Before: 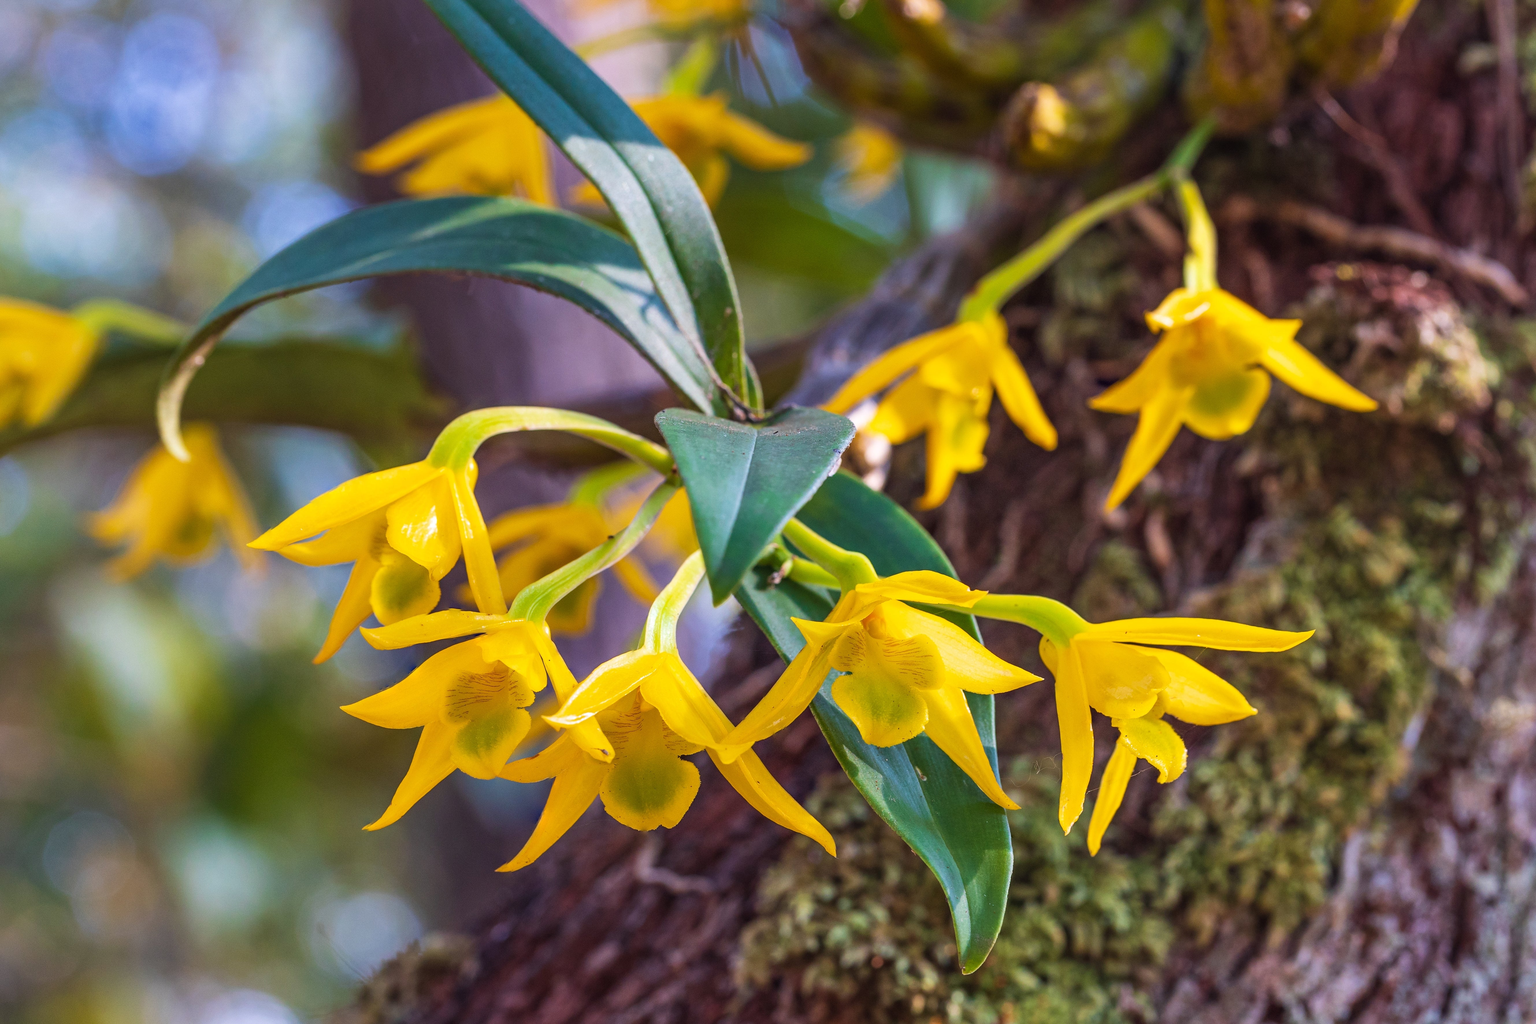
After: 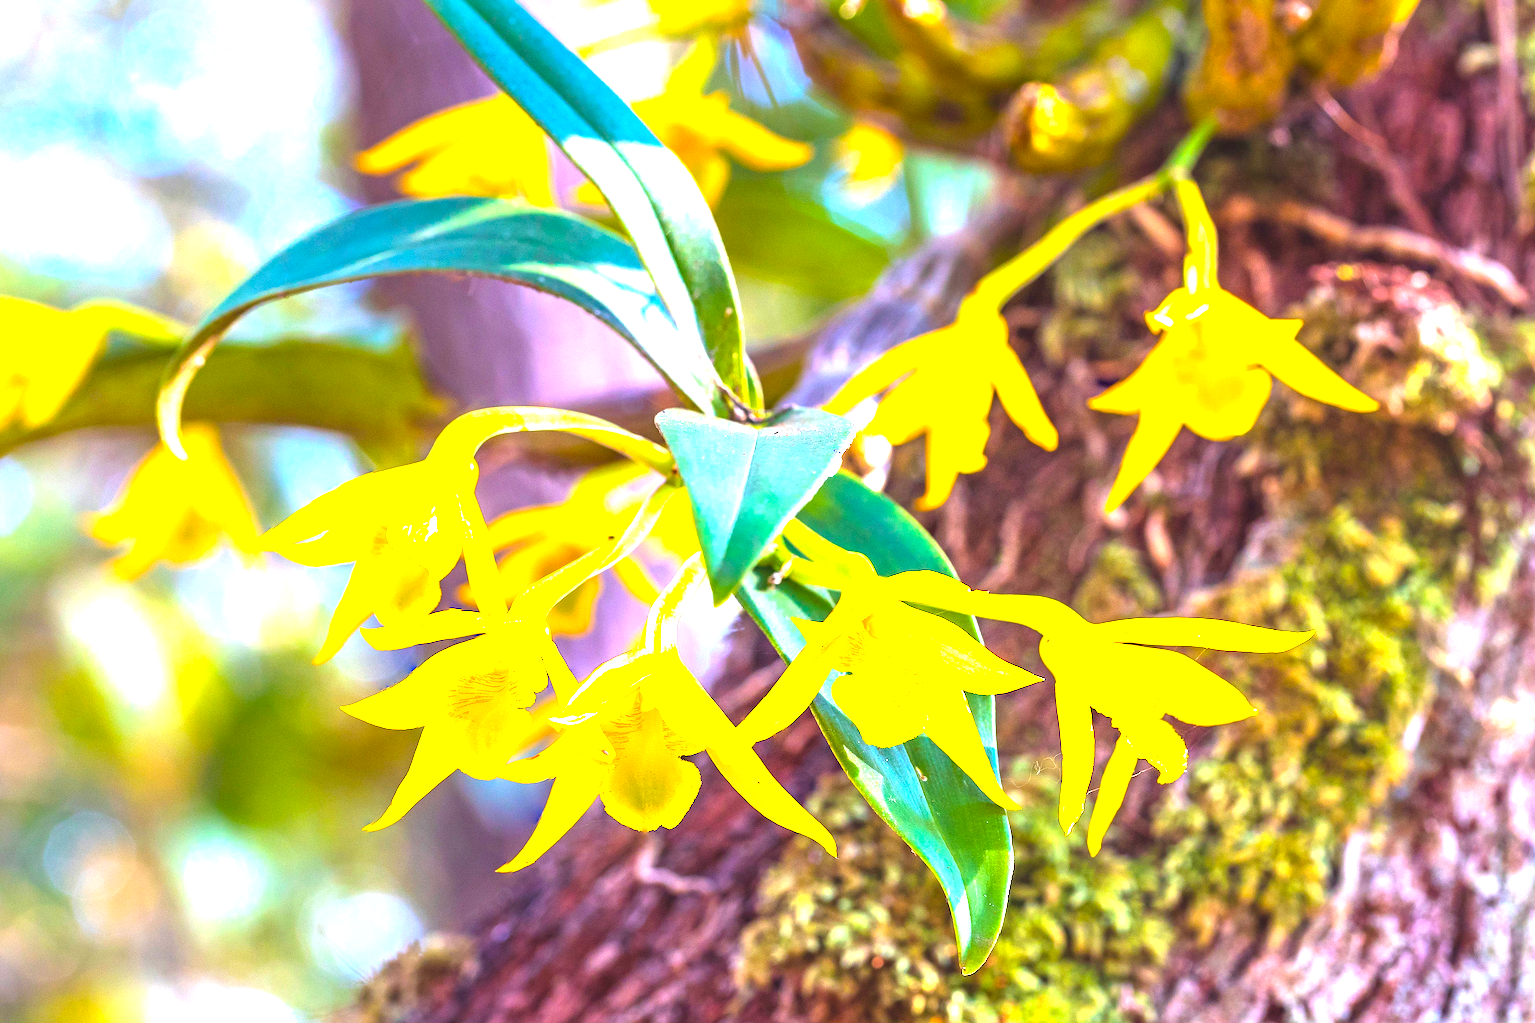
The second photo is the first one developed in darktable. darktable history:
exposure: black level correction 0, exposure 2.088 EV, compensate exposure bias true, compensate highlight preservation false
sharpen: on, module defaults
color balance rgb: linear chroma grading › global chroma 13.3%, global vibrance 41.49%
